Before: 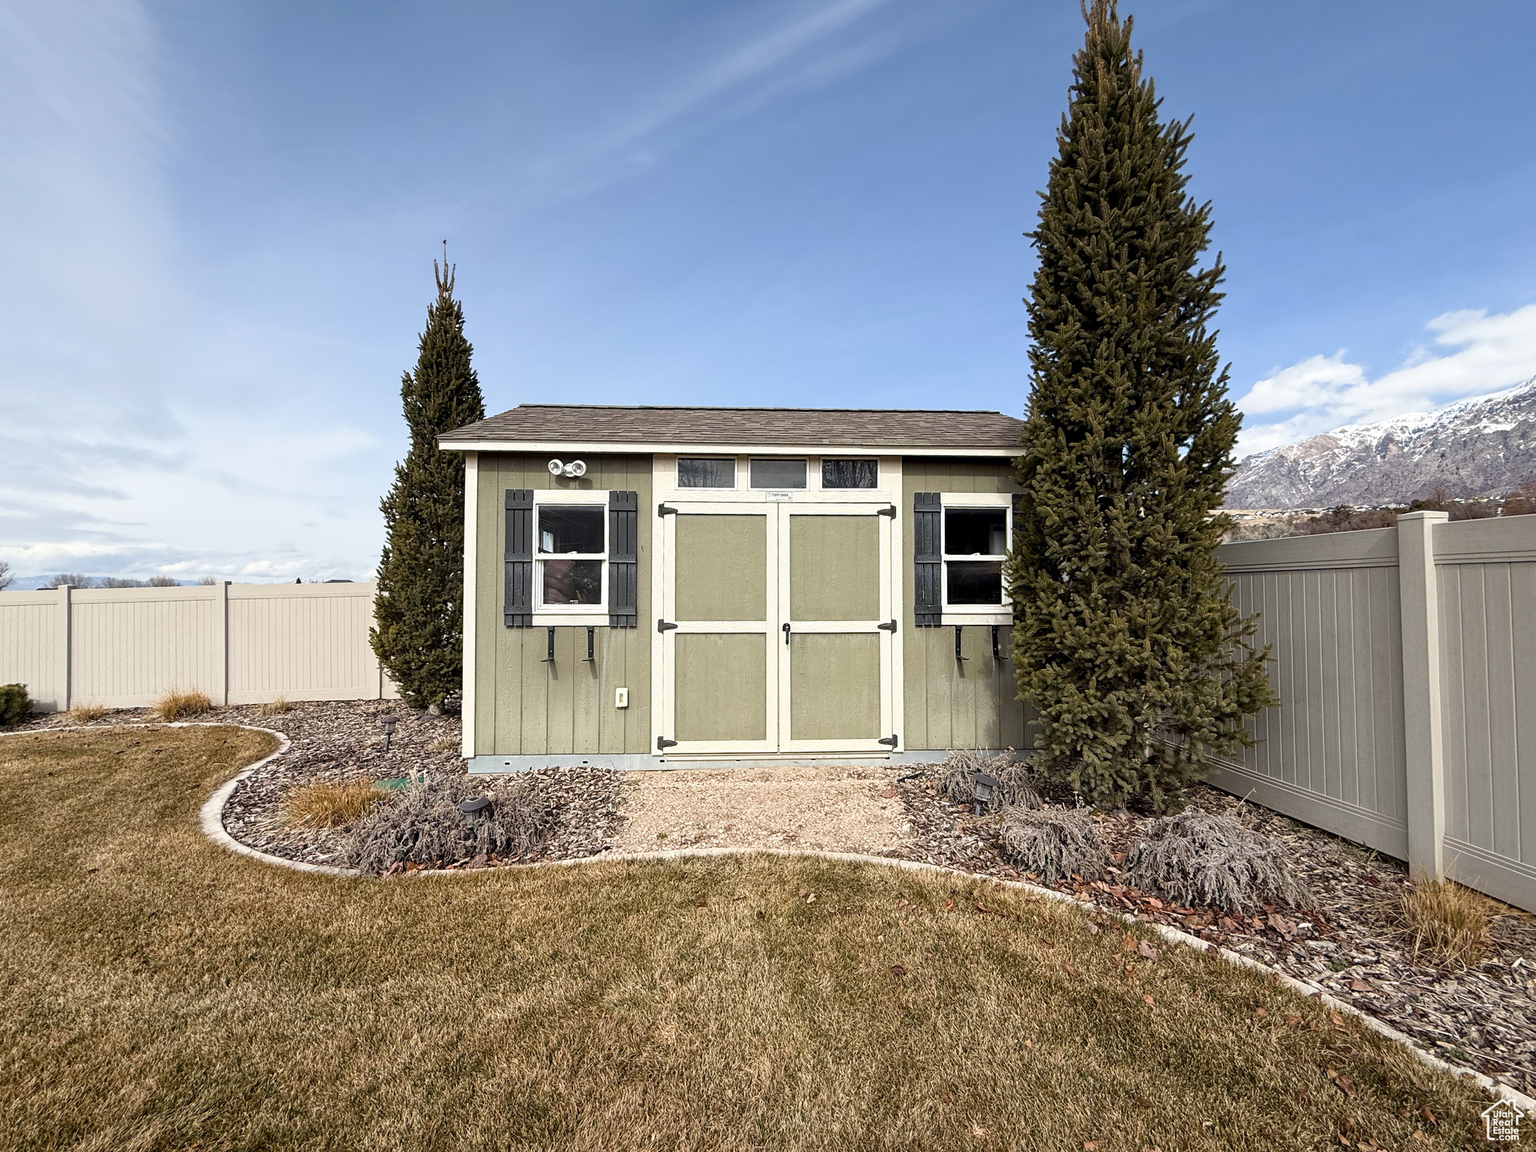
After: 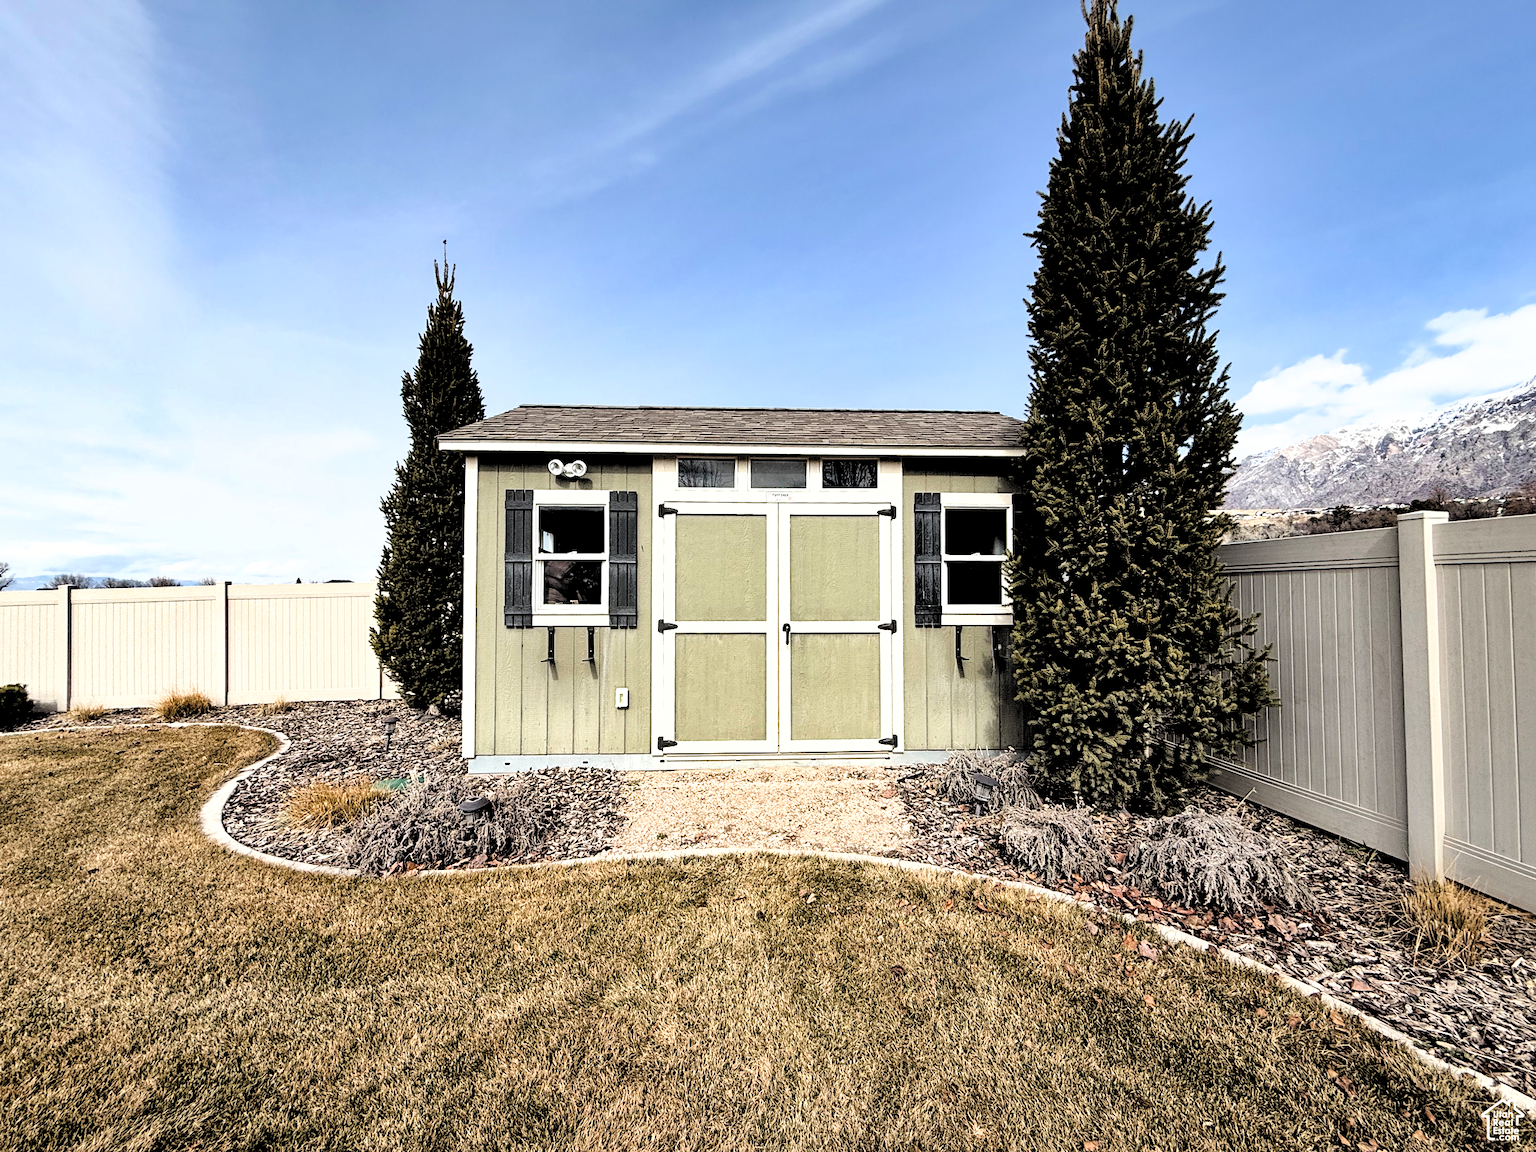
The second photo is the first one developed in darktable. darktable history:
filmic rgb: middle gray luminance 13.55%, black relative exposure -1.97 EV, white relative exposure 3.1 EV, threshold 6 EV, target black luminance 0%, hardness 1.79, latitude 59.23%, contrast 1.728, highlights saturation mix 5%, shadows ↔ highlights balance -37.52%, add noise in highlights 0, color science v3 (2019), use custom middle-gray values true, iterations of high-quality reconstruction 0, contrast in highlights soft, enable highlight reconstruction true
shadows and highlights: white point adjustment 0.05, highlights color adjustment 55.9%, soften with gaussian
